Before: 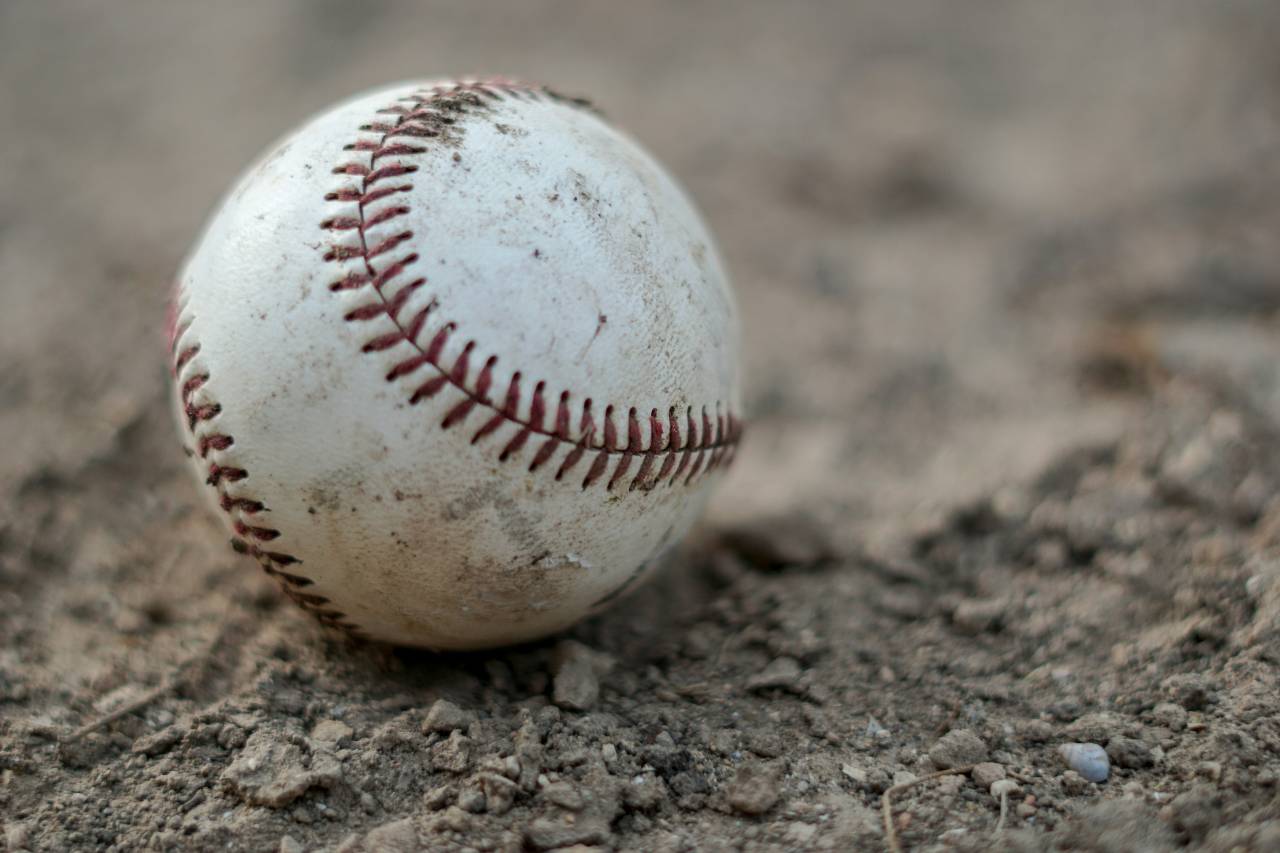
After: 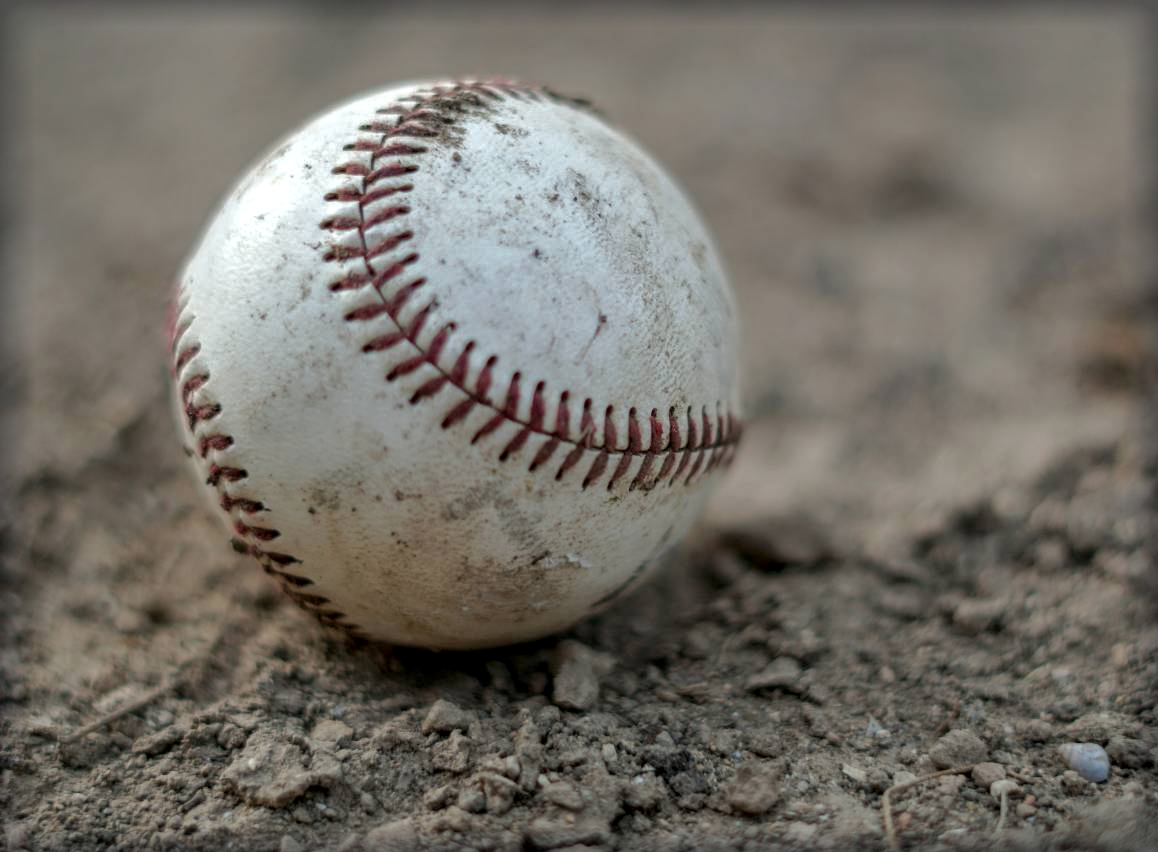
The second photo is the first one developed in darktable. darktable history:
tone equalizer: -8 EV -0.001 EV, -7 EV 0.003 EV, -6 EV -0.003 EV, -5 EV -0.005 EV, -4 EV -0.086 EV, -3 EV -0.2 EV, -2 EV -0.247 EV, -1 EV 0.117 EV, +0 EV 0.319 EV, edges refinement/feathering 500, mask exposure compensation -1.57 EV, preserve details no
vignetting: fall-off start 93.86%, fall-off radius 6.05%, automatic ratio true, width/height ratio 1.332, shape 0.045
local contrast: highlights 106%, shadows 103%, detail 119%, midtone range 0.2
shadows and highlights: shadows 32.53, highlights -47.68, compress 49.89%, soften with gaussian
crop: right 9.503%, bottom 0.039%
